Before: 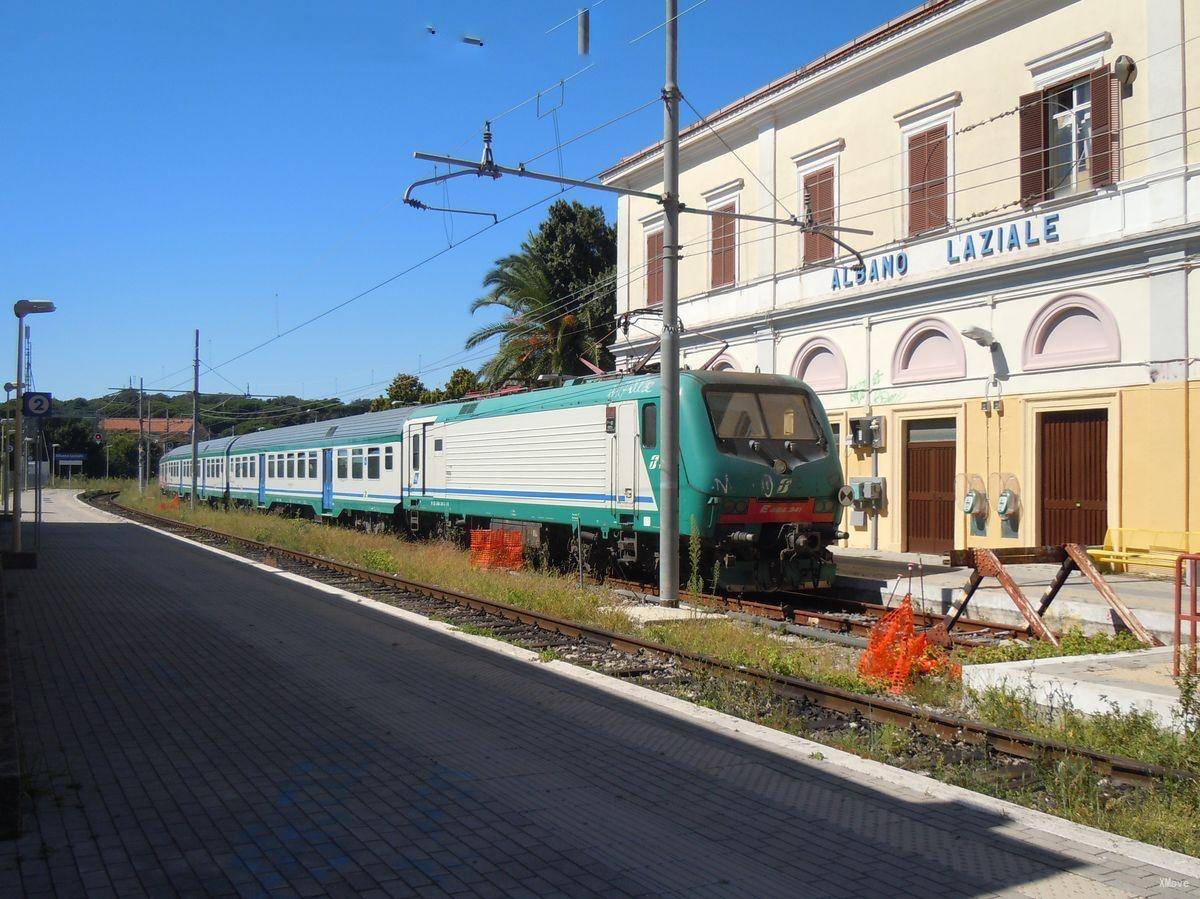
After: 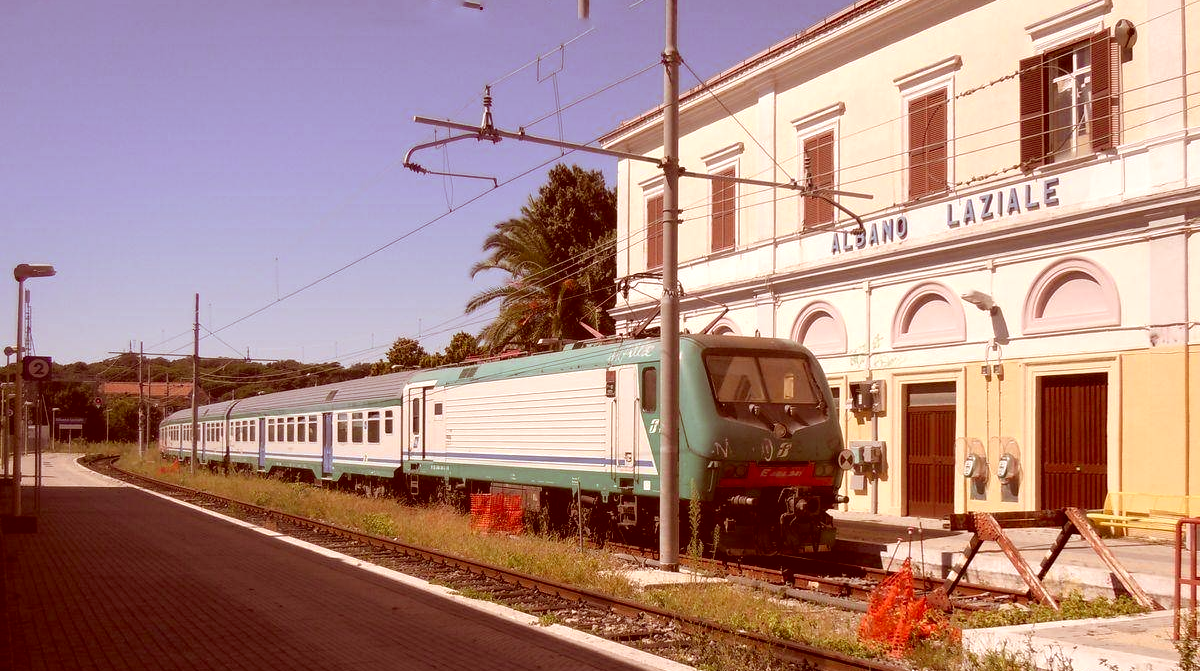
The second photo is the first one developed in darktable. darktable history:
color correction: highlights a* 9.54, highlights b* 8.87, shadows a* 39.4, shadows b* 39.33, saturation 0.78
crop: top 4.061%, bottom 21.239%
exposure: exposure 0.15 EV, compensate highlight preservation false
